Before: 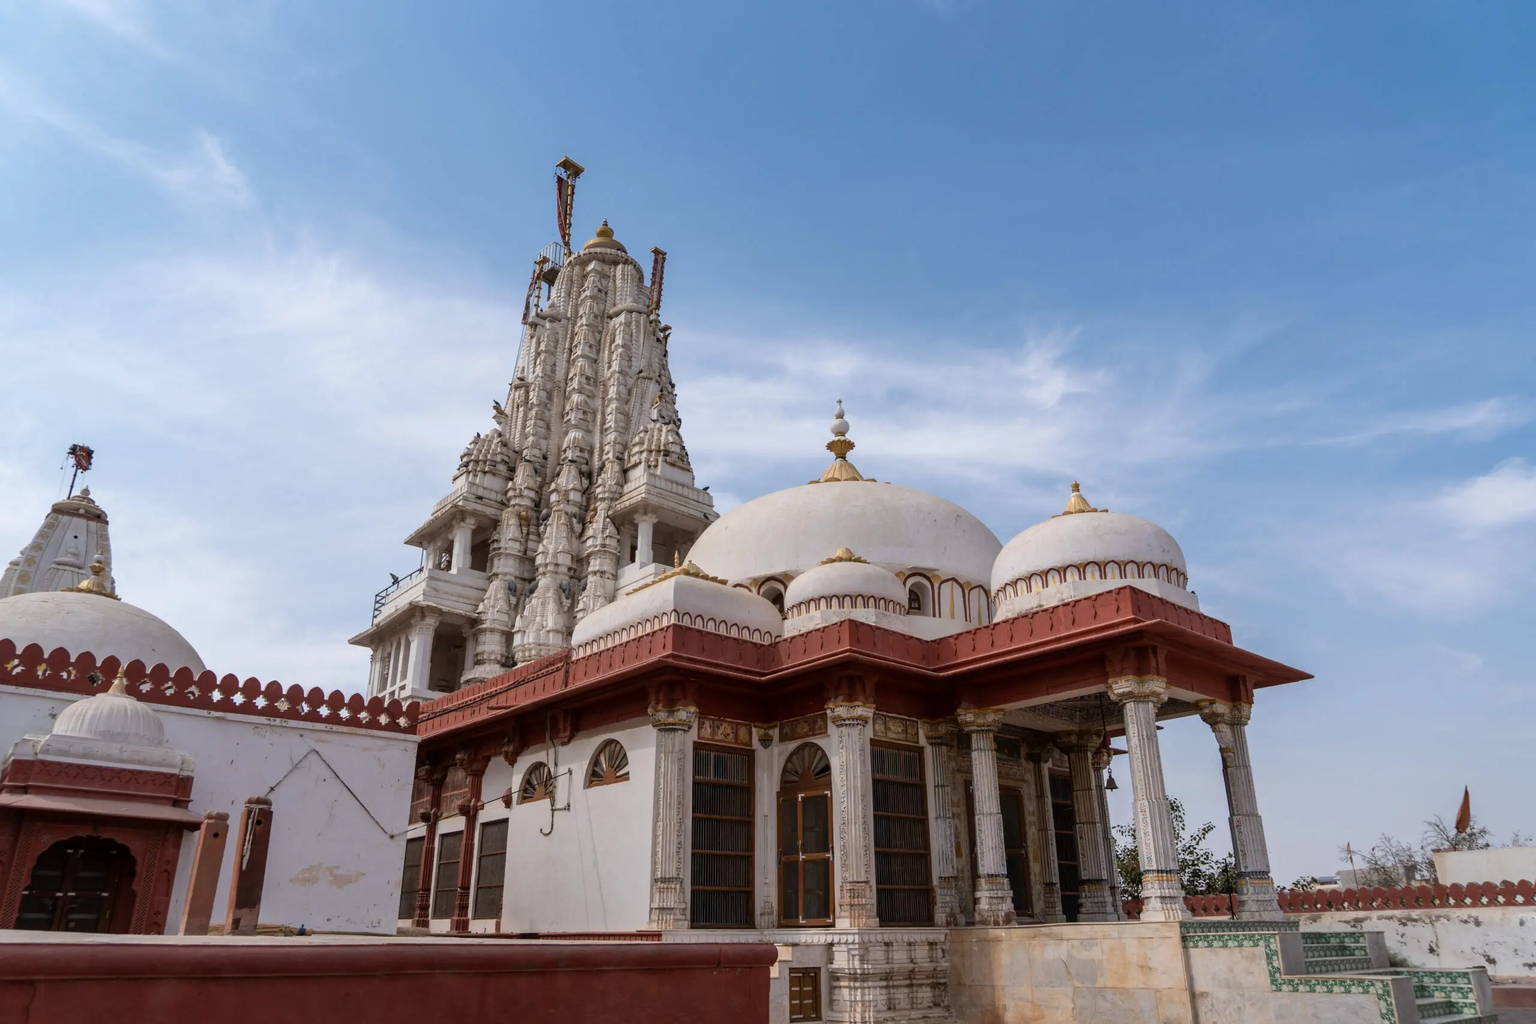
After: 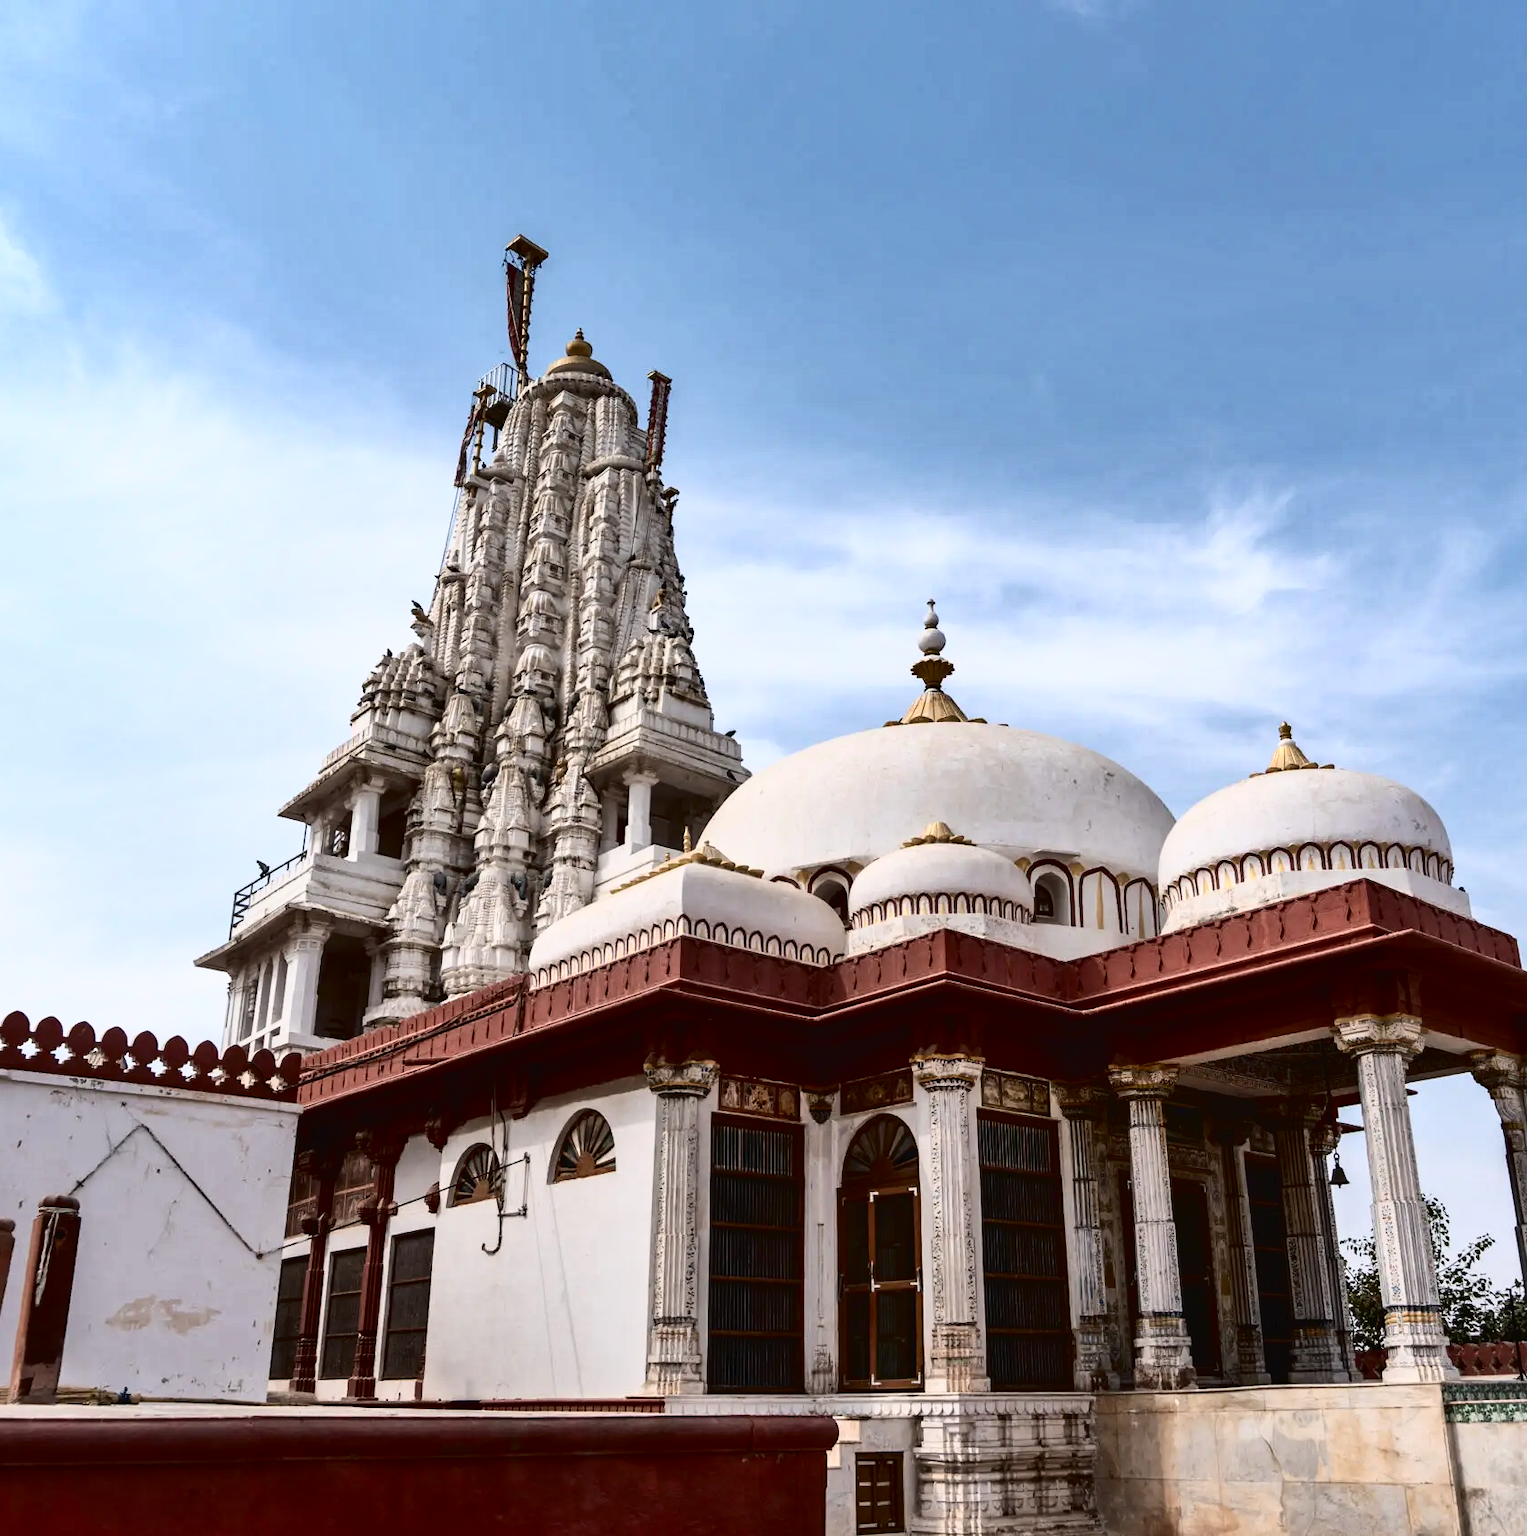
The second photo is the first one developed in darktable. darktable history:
contrast brightness saturation: contrast 0.287
crop and rotate: left 14.291%, right 19.417%
tone curve: curves: ch0 [(0, 0) (0.003, 0.022) (0.011, 0.025) (0.025, 0.025) (0.044, 0.029) (0.069, 0.042) (0.1, 0.068) (0.136, 0.118) (0.177, 0.176) (0.224, 0.233) (0.277, 0.299) (0.335, 0.371) (0.399, 0.448) (0.468, 0.526) (0.543, 0.605) (0.623, 0.684) (0.709, 0.775) (0.801, 0.869) (0.898, 0.957) (1, 1)], color space Lab, independent channels, preserve colors none
shadows and highlights: soften with gaussian
